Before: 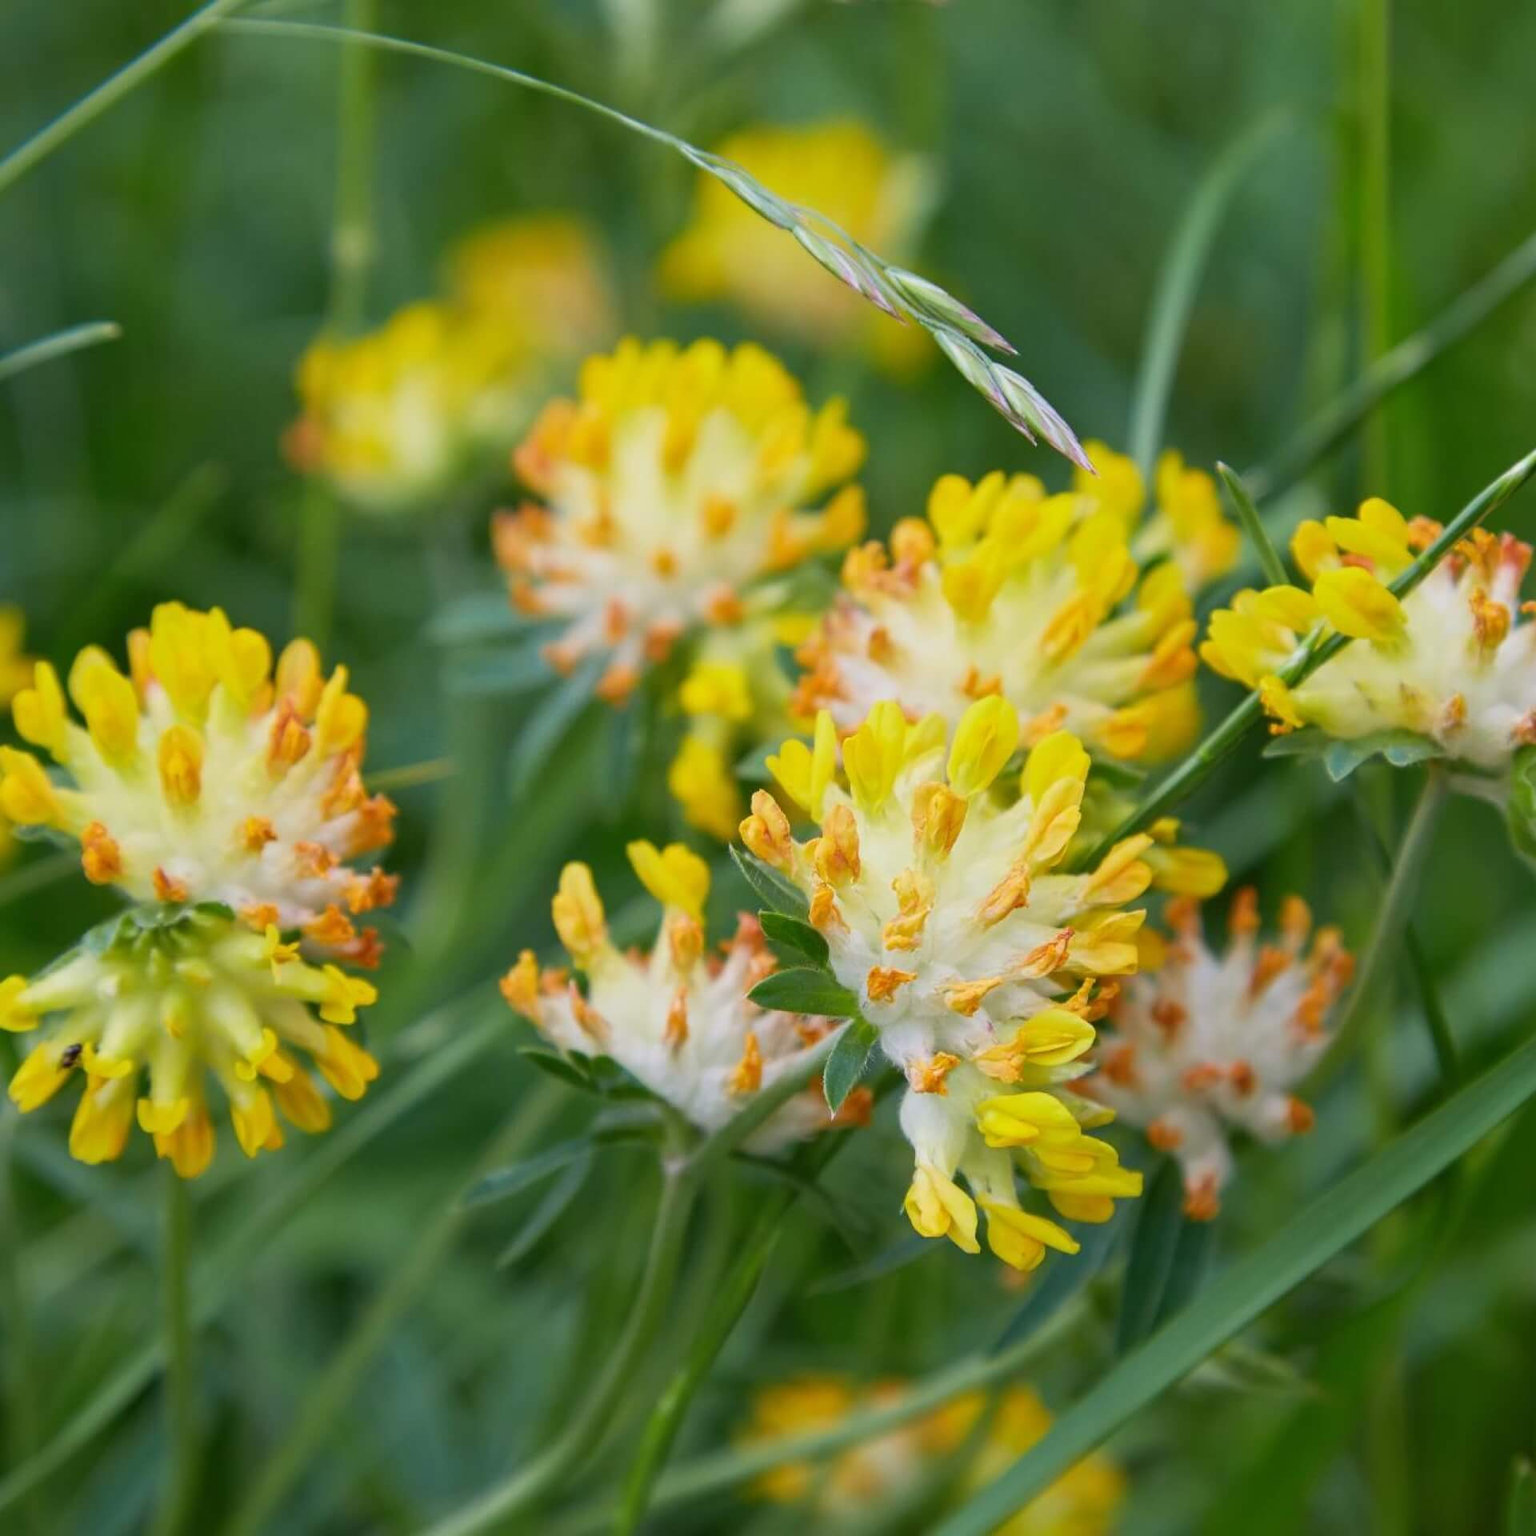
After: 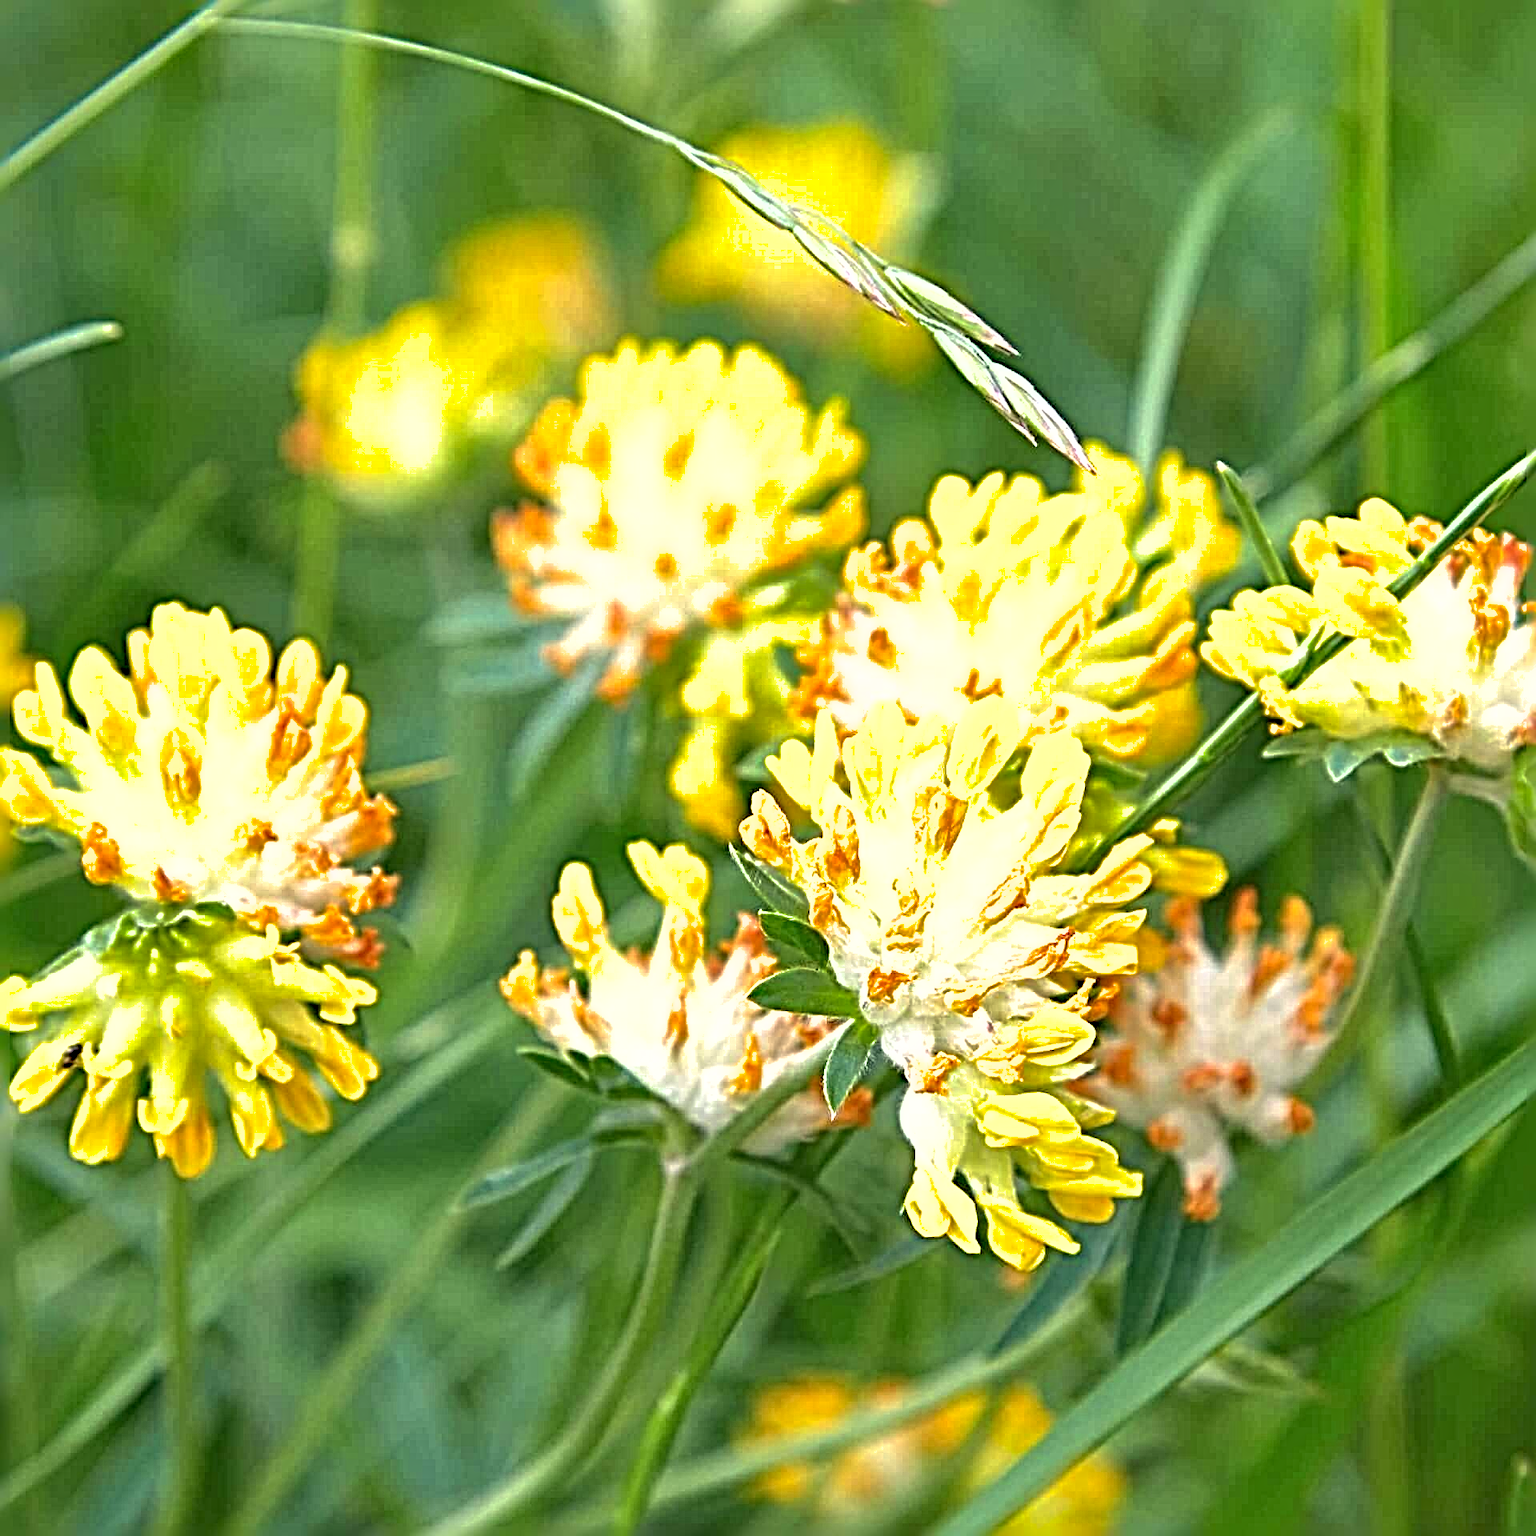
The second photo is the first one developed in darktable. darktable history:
white balance: red 1.029, blue 0.92
sharpen: radius 6.3, amount 1.8, threshold 0
shadows and highlights: on, module defaults
exposure: black level correction 0, exposure 1 EV, compensate exposure bias true, compensate highlight preservation false
